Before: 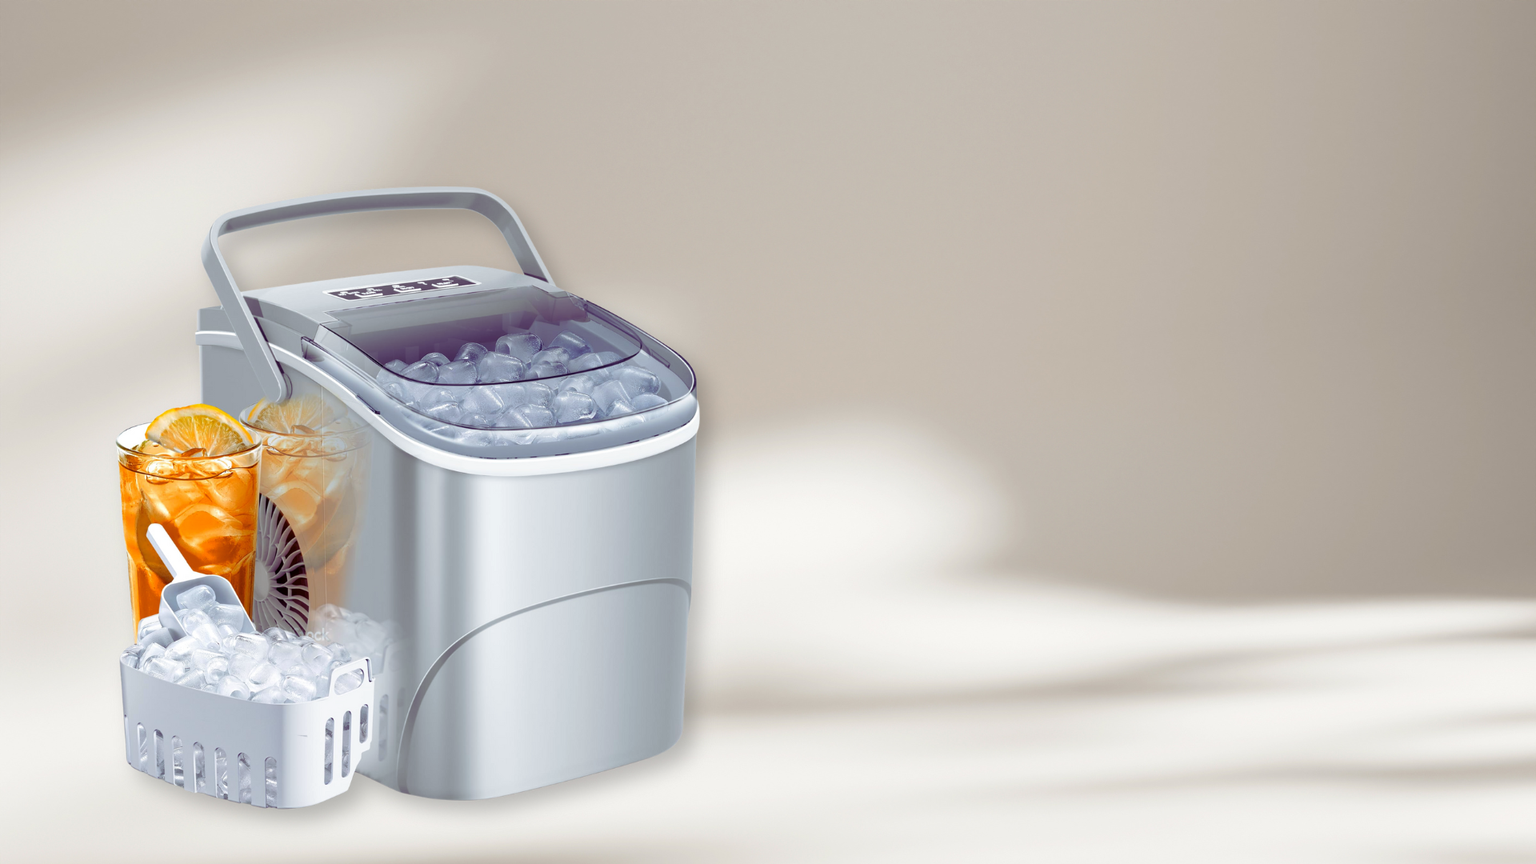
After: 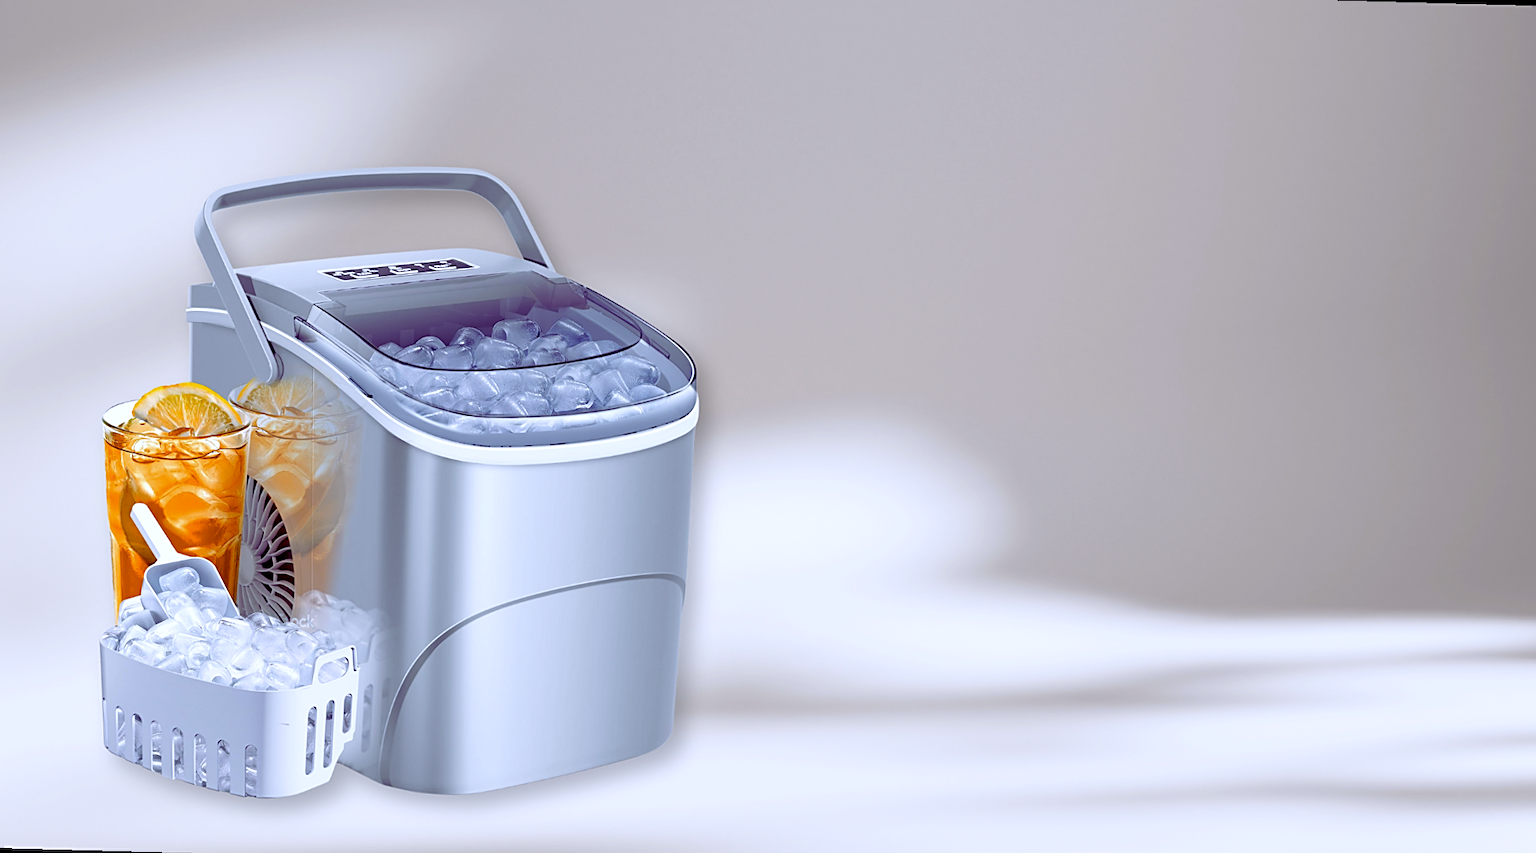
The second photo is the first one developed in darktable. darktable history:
rgb curve: mode RGB, independent channels
rotate and perspective: rotation 1.57°, crop left 0.018, crop right 0.982, crop top 0.039, crop bottom 0.961
white balance: red 0.967, blue 1.119, emerald 0.756
sharpen: on, module defaults
haze removal: compatibility mode true, adaptive false
